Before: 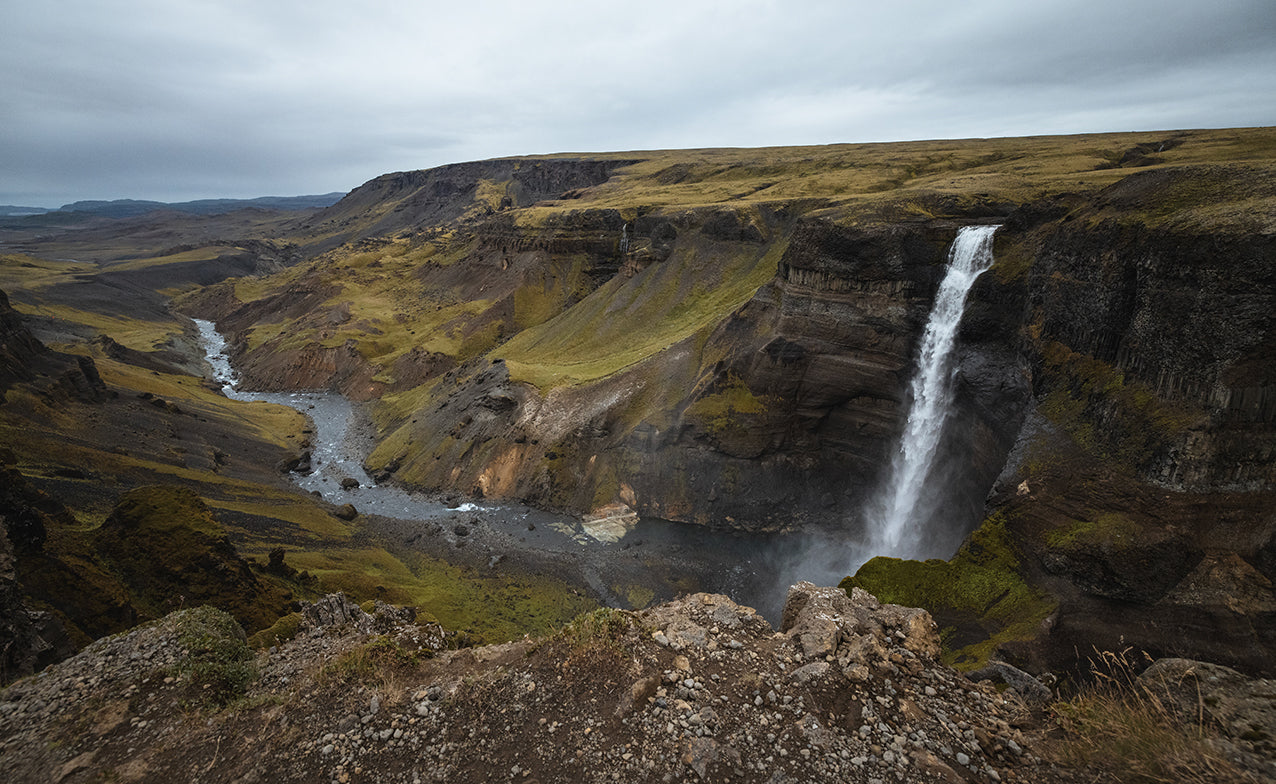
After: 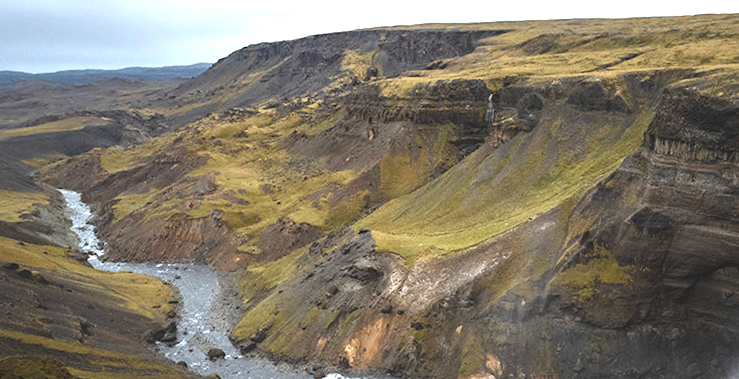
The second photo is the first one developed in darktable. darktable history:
rotate and perspective: rotation -5°, crop left 0.05, crop right 0.952, crop top 0.11, crop bottom 0.89
crop and rotate: angle -4.99°, left 2.122%, top 6.945%, right 27.566%, bottom 30.519%
exposure: black level correction -0.005, exposure 1.002 EV, compensate highlight preservation false
